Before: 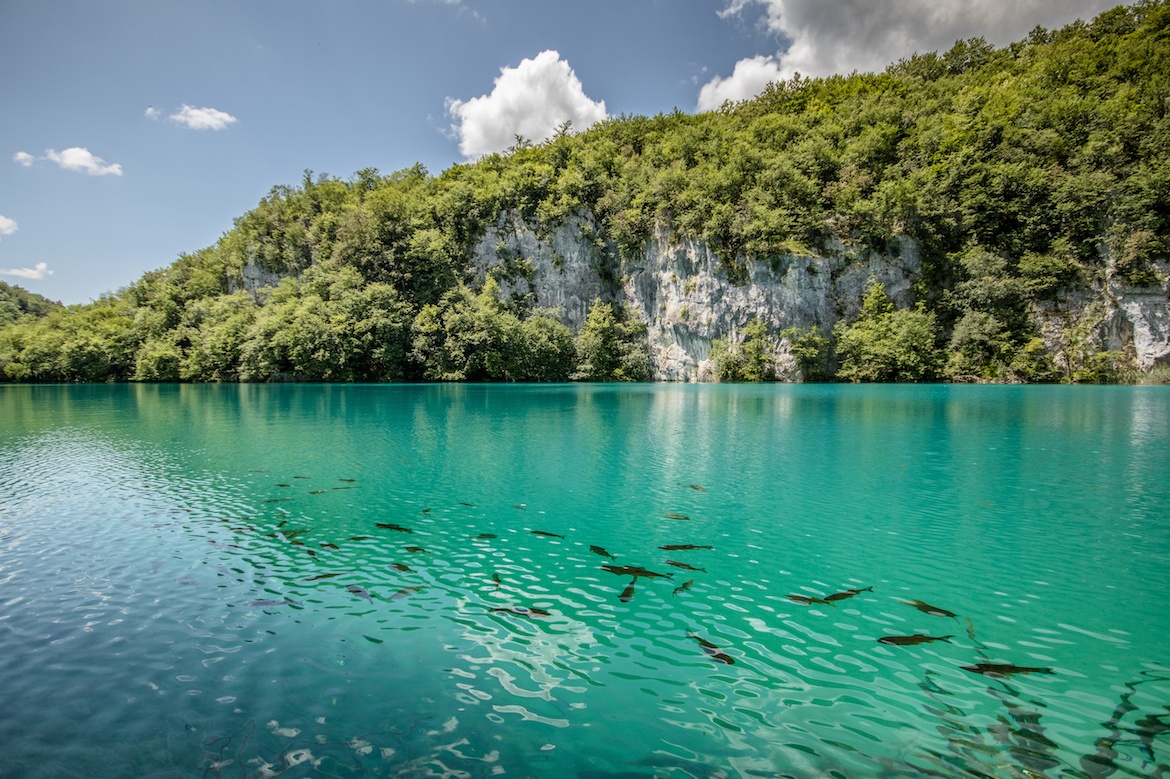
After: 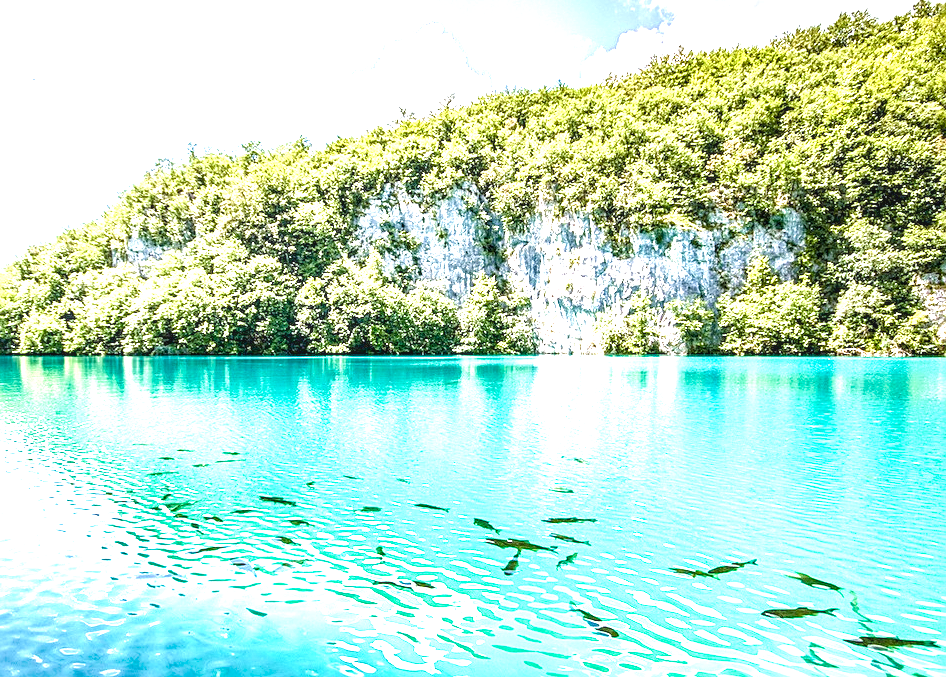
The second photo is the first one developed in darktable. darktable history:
sharpen: on, module defaults
velvia: strength 30%
crop: left 9.929%, top 3.475%, right 9.188%, bottom 9.529%
exposure: exposure 2.25 EV, compensate highlight preservation false
color calibration: illuminant as shot in camera, x 0.358, y 0.373, temperature 4628.91 K
local contrast: on, module defaults
color balance rgb: perceptual saturation grading › global saturation 20%, perceptual saturation grading › highlights -25%, perceptual saturation grading › shadows 50%
